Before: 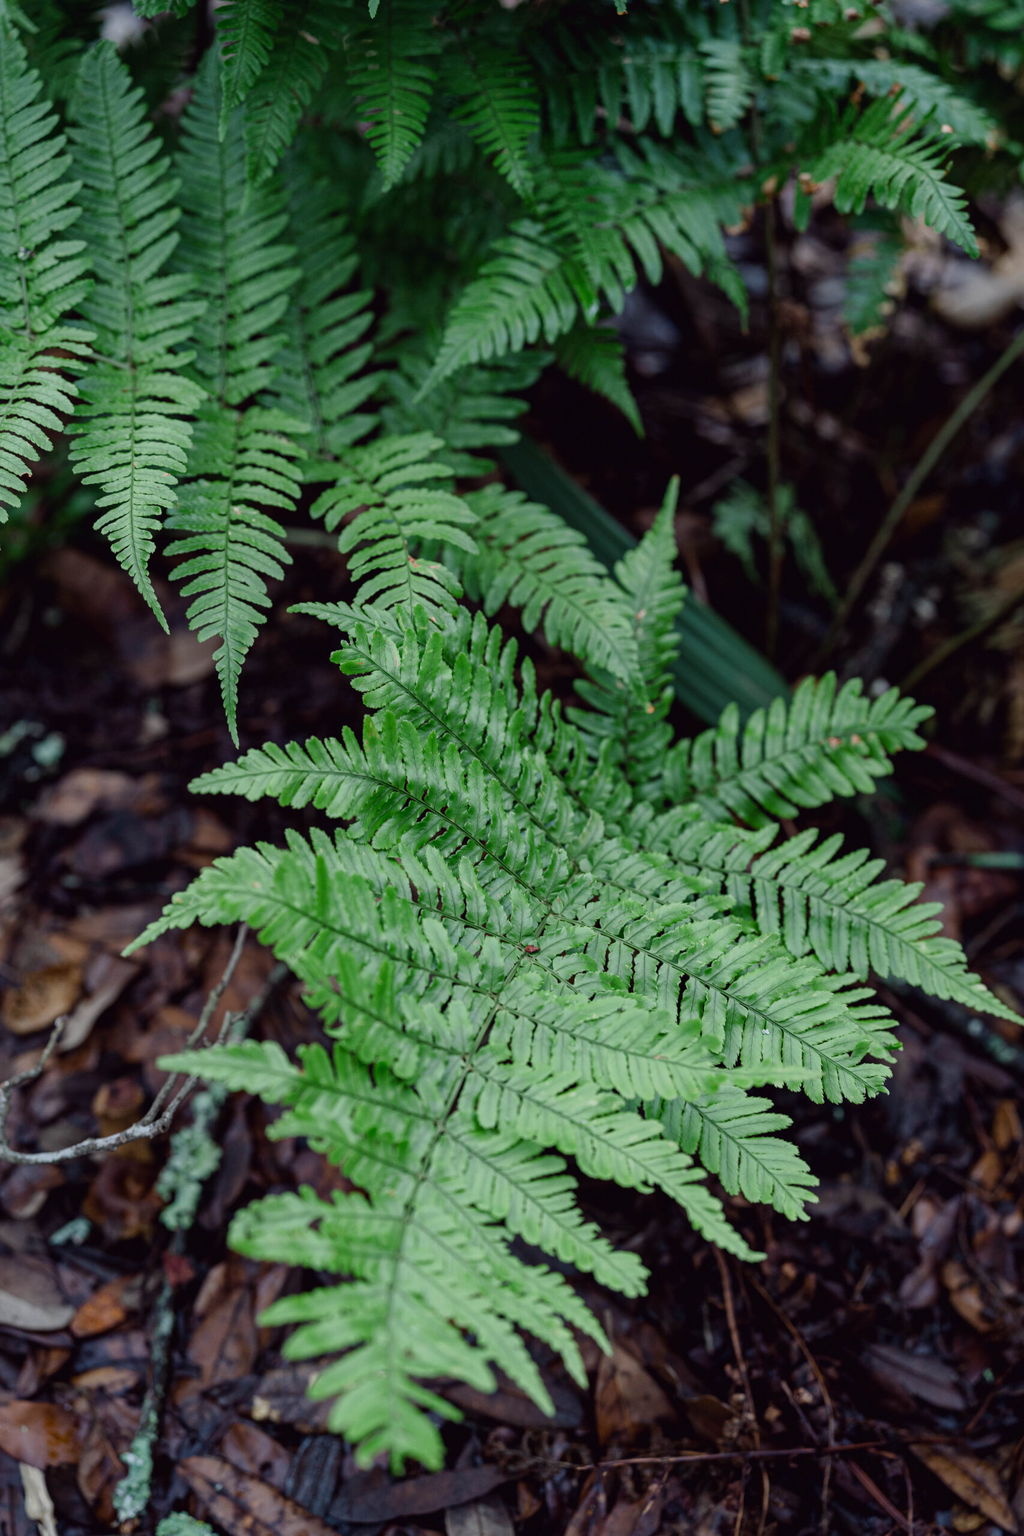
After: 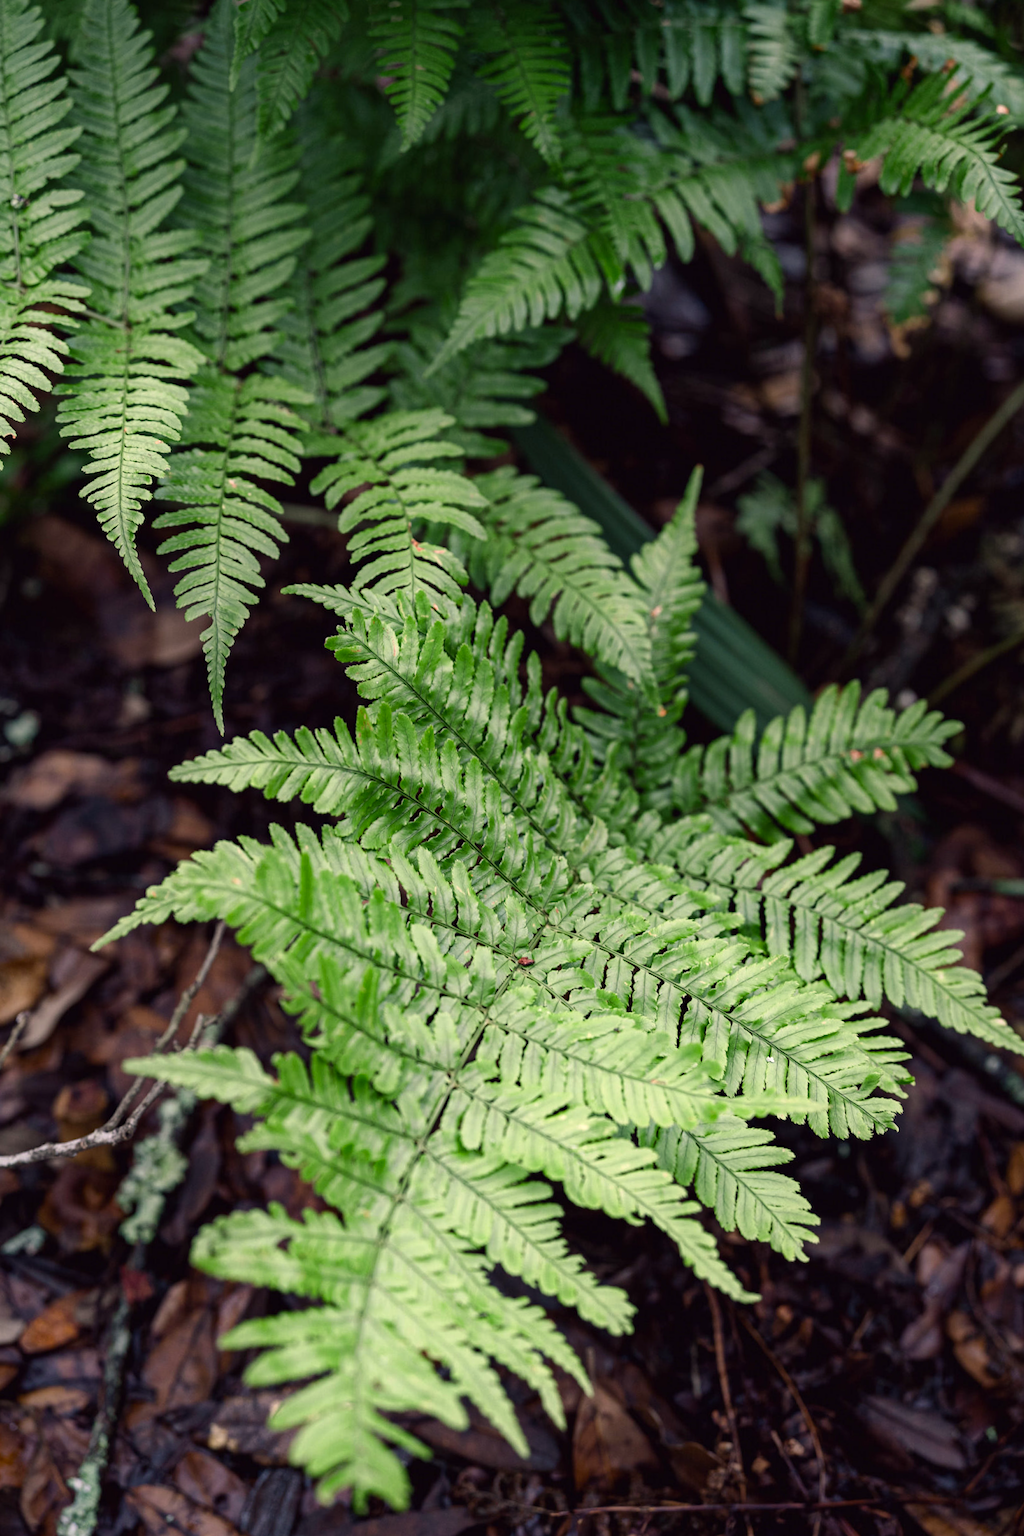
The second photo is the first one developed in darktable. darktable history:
tone equalizer: -8 EV 0.001 EV, -7 EV -0.002 EV, -6 EV 0.002 EV, -5 EV -0.03 EV, -4 EV -0.116 EV, -3 EV -0.169 EV, -2 EV 0.24 EV, -1 EV 0.702 EV, +0 EV 0.493 EV
crop and rotate: angle -2.38°
color correction: highlights a* 11.96, highlights b* 11.58
